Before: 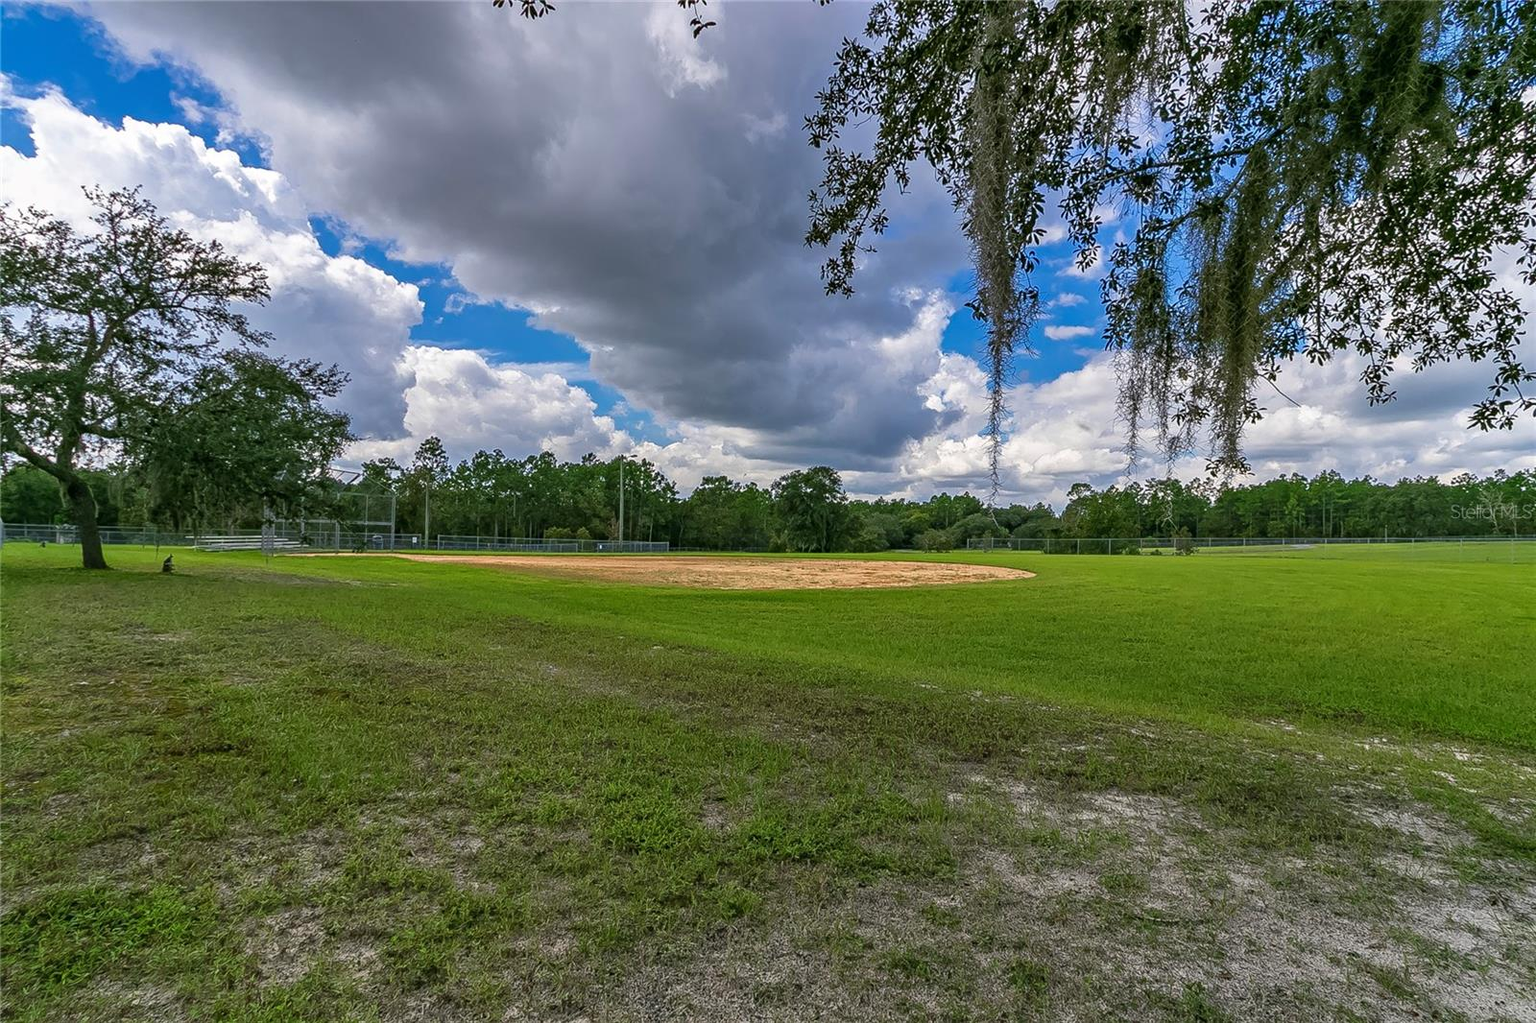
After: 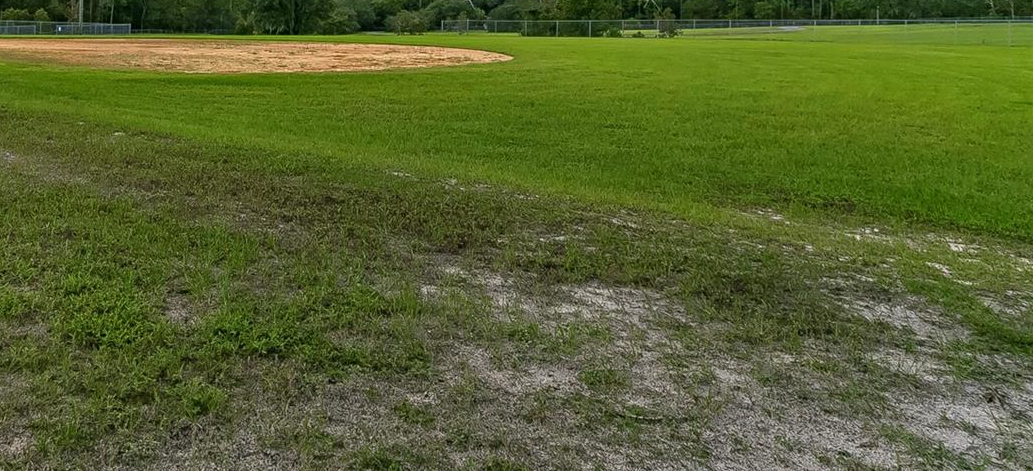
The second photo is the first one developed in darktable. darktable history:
crop and rotate: left 35.405%, top 50.823%, bottom 4.96%
